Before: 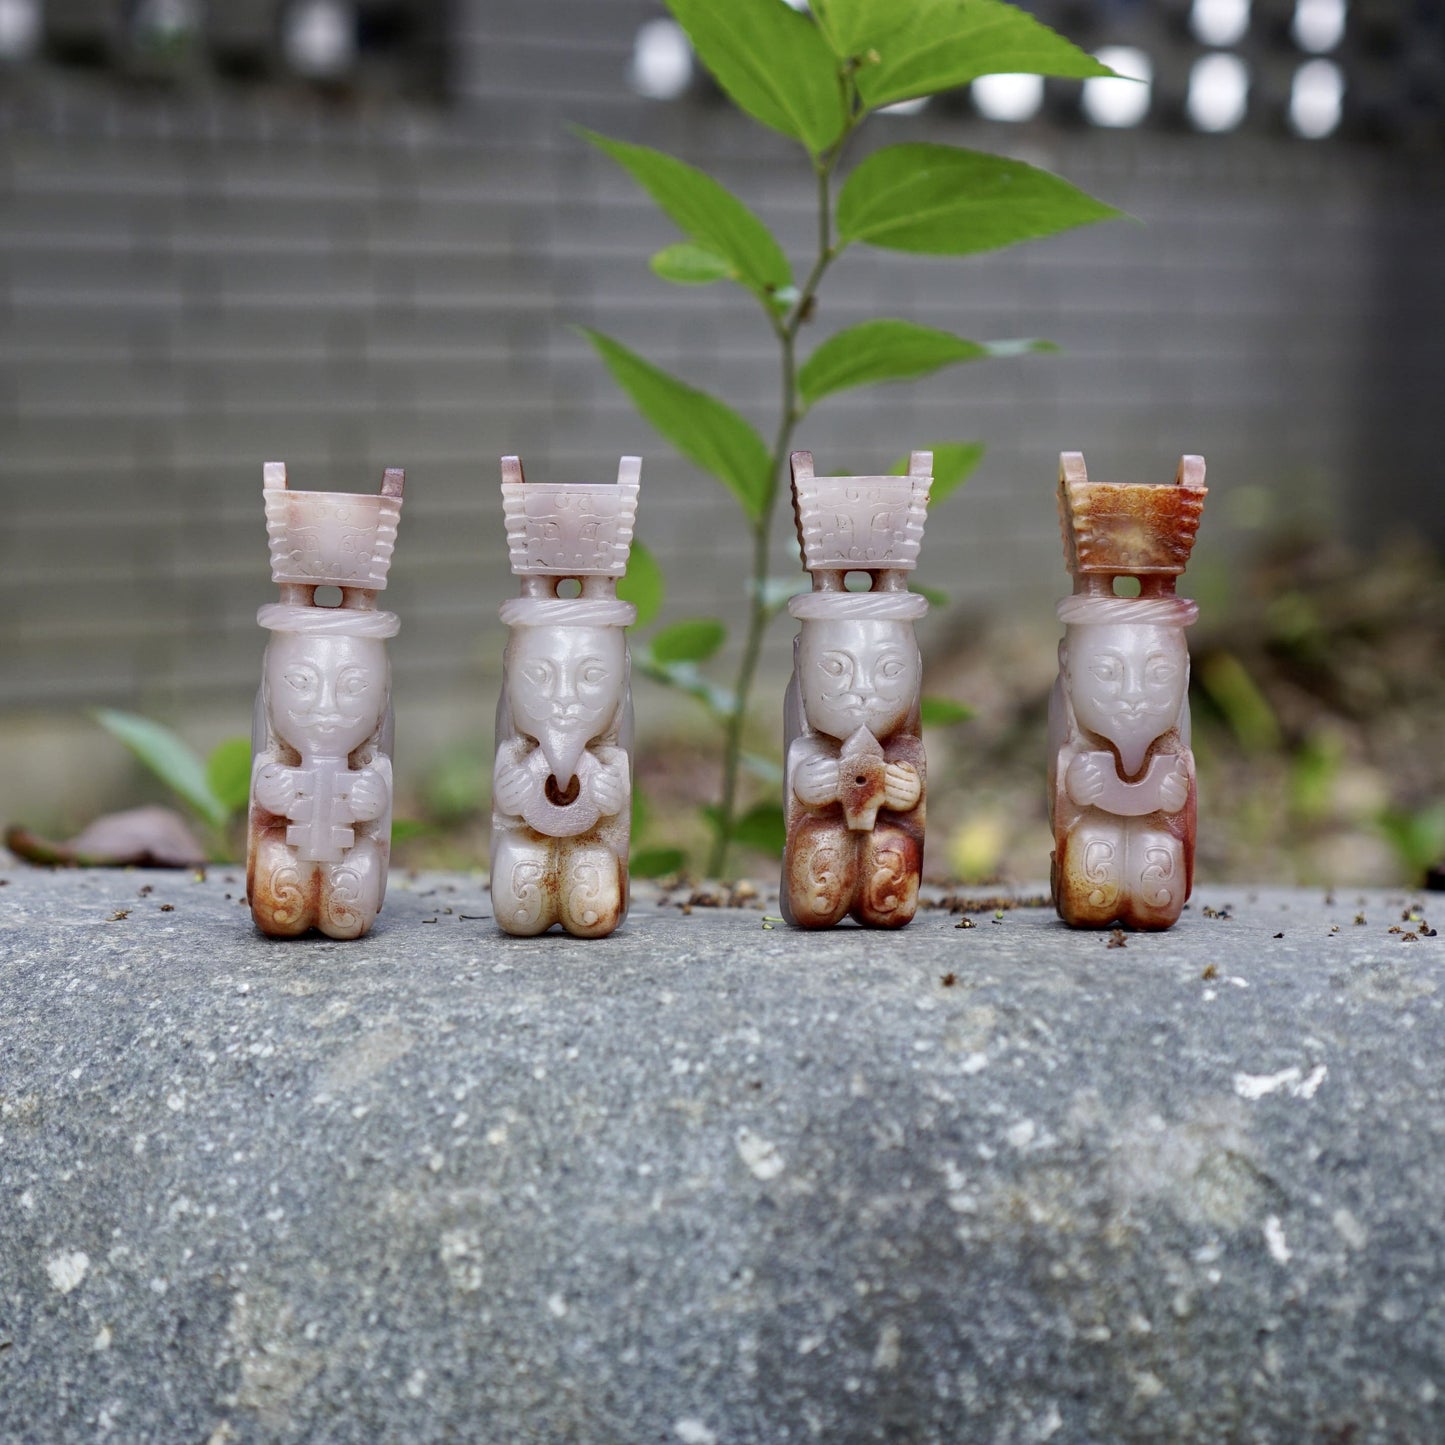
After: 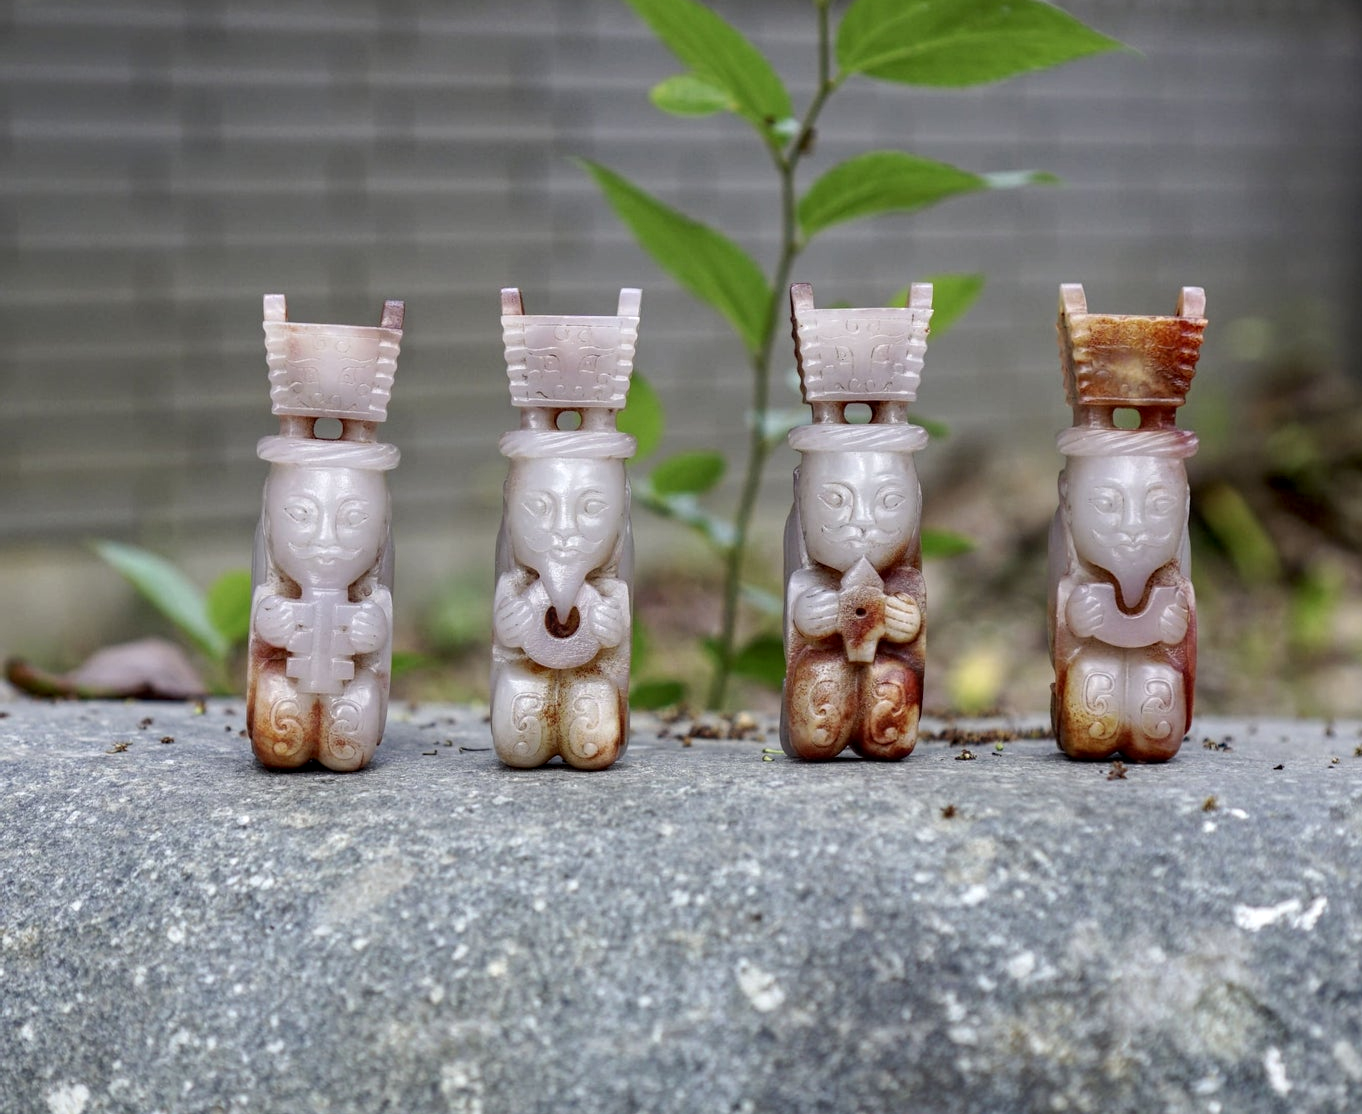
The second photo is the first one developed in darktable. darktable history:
local contrast: on, module defaults
crop and rotate: angle 0.03°, top 11.643%, right 5.651%, bottom 11.189%
